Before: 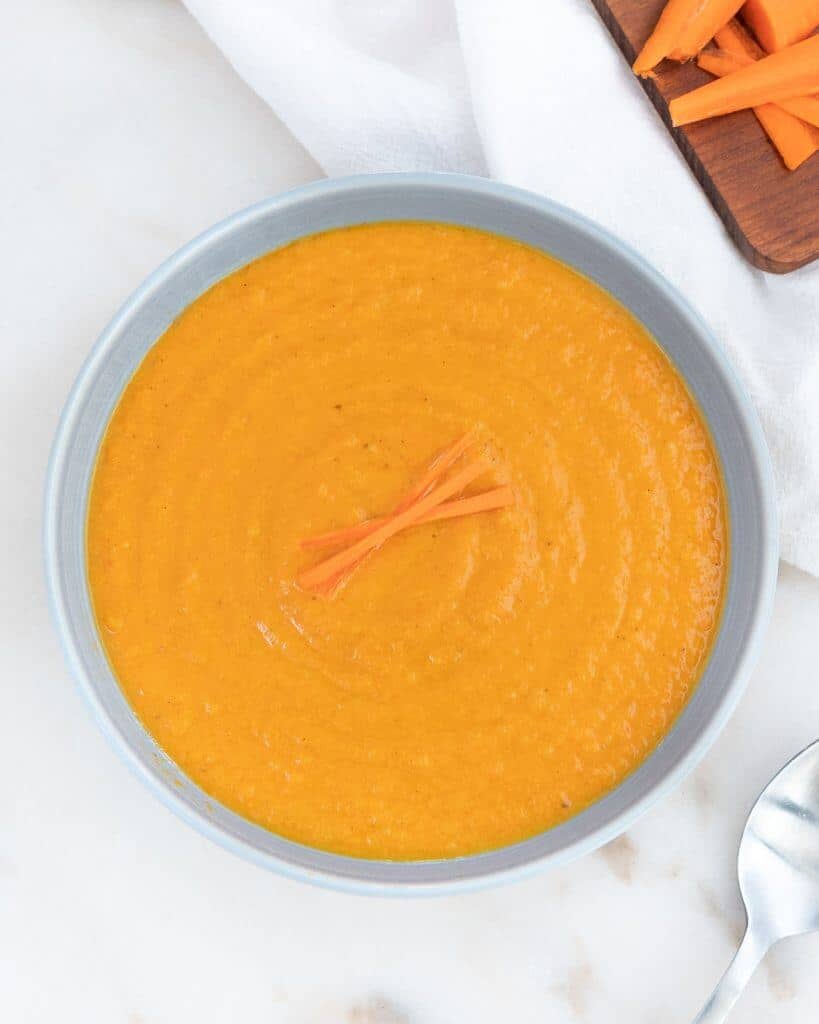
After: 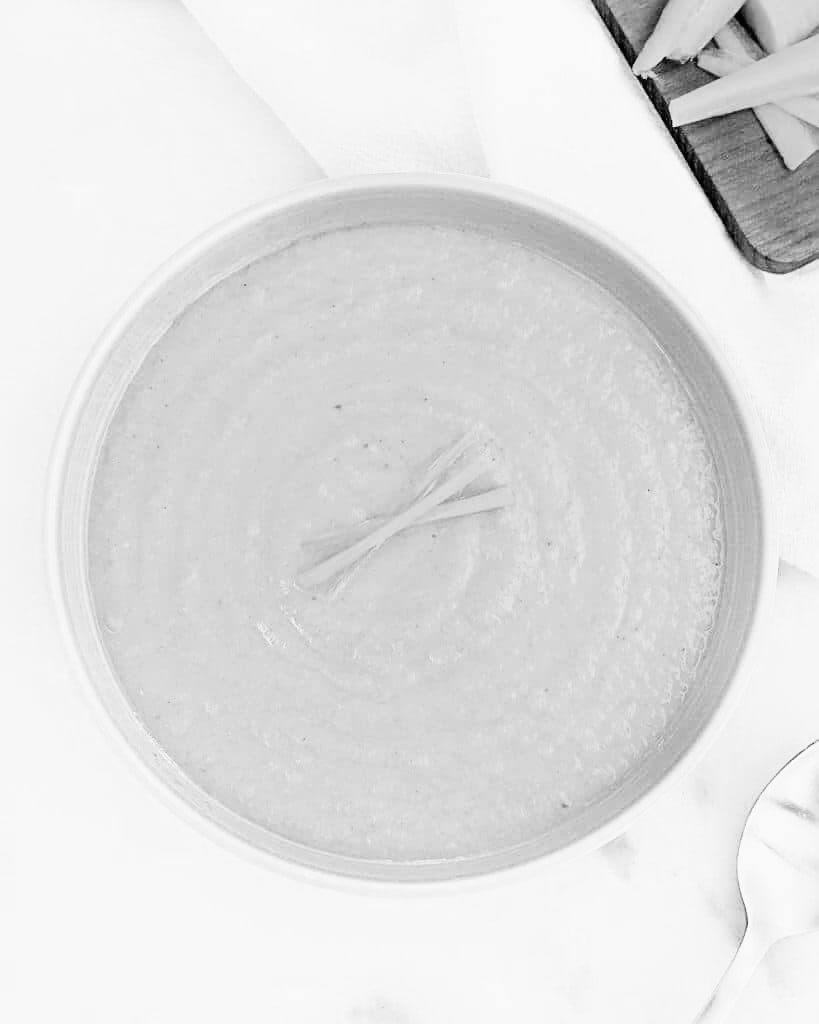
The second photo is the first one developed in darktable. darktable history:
filmic rgb: black relative exposure -3.75 EV, white relative exposure 2.4 EV, dynamic range scaling -50%, hardness 3.42, latitude 30%, contrast 1.8
contrast brightness saturation: brightness 0.15
monochrome: a 32, b 64, size 2.3
sharpen: on, module defaults
exposure: black level correction 0.01, exposure 0.014 EV, compensate highlight preservation false
